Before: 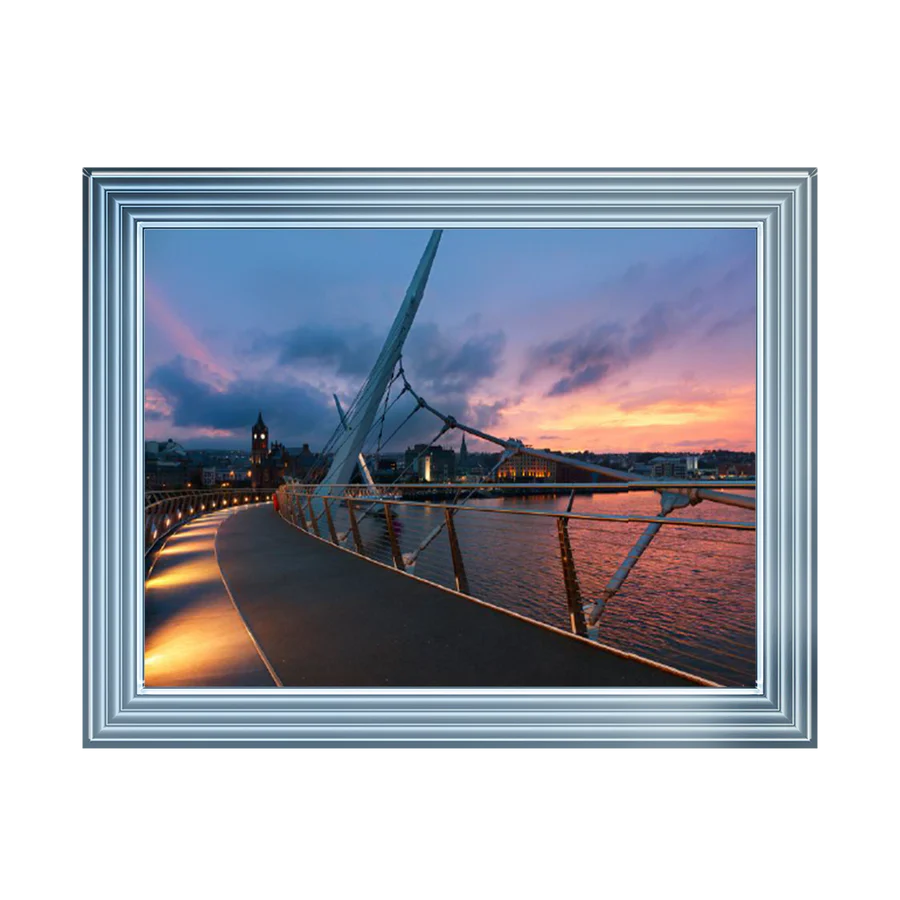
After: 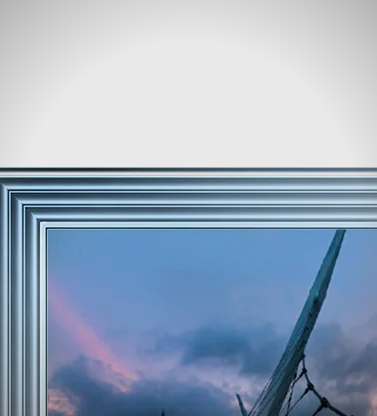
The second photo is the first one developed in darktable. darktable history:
filmic rgb: hardness 4.17, contrast 1.364, color science v6 (2022)
vignetting: fall-off radius 60.92%
crop and rotate: left 10.817%, top 0.062%, right 47.194%, bottom 53.626%
